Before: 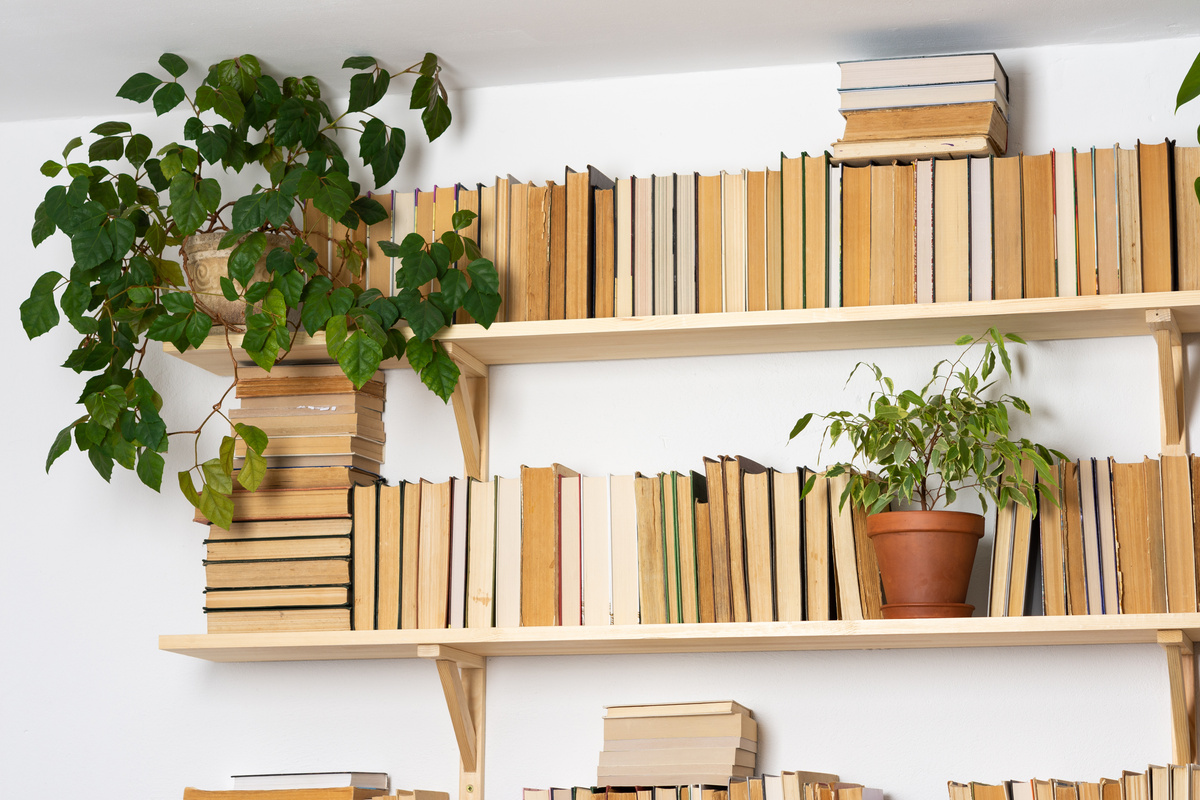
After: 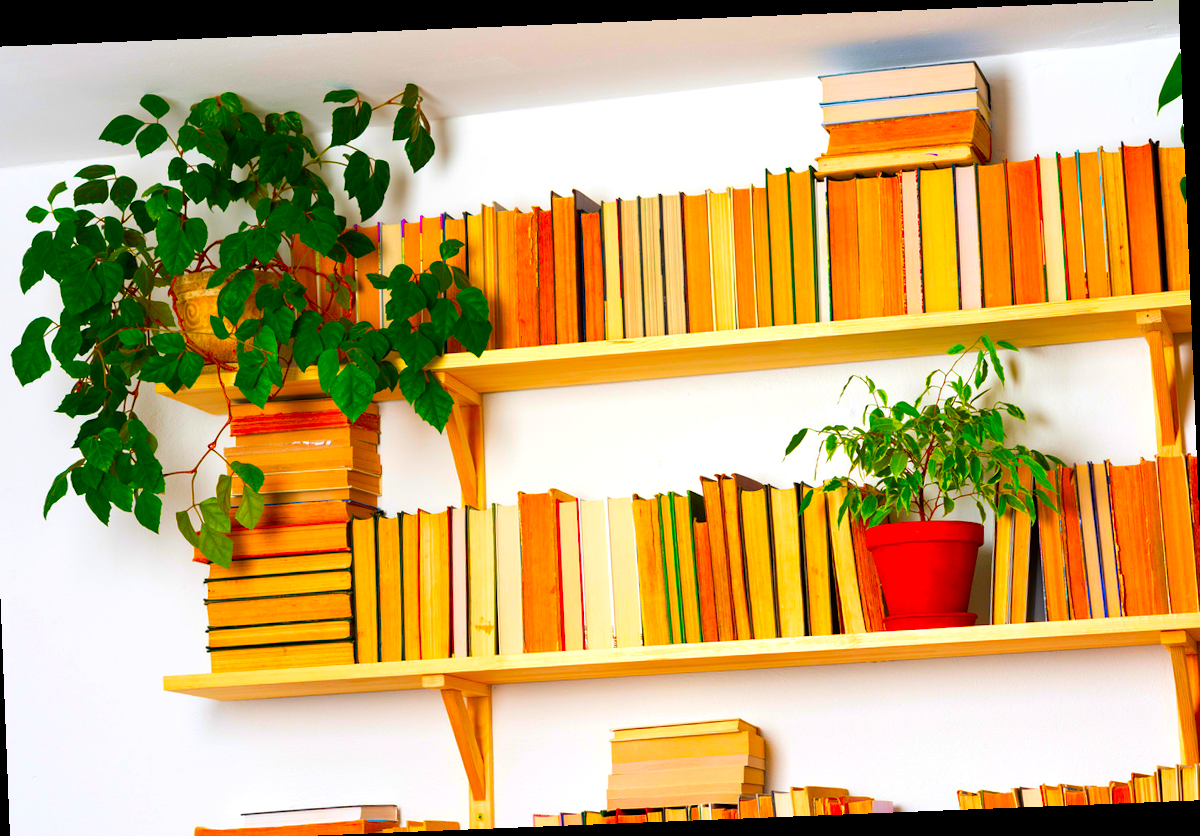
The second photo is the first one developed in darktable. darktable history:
rotate and perspective: rotation -2.29°, automatic cropping off
exposure: compensate highlight preservation false
crop and rotate: left 1.774%, right 0.633%, bottom 1.28%
color correction: saturation 3
color balance: contrast 8.5%, output saturation 105%
